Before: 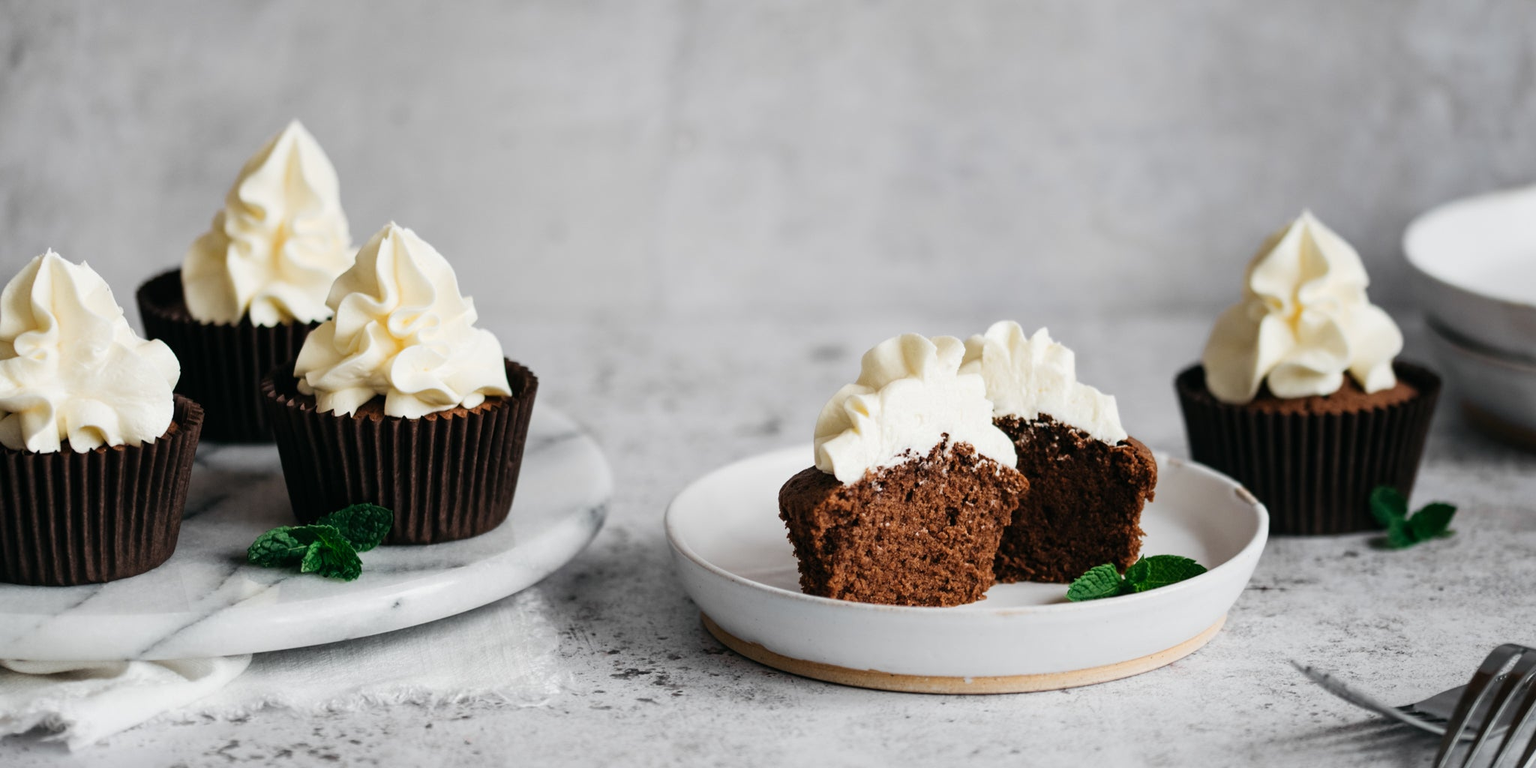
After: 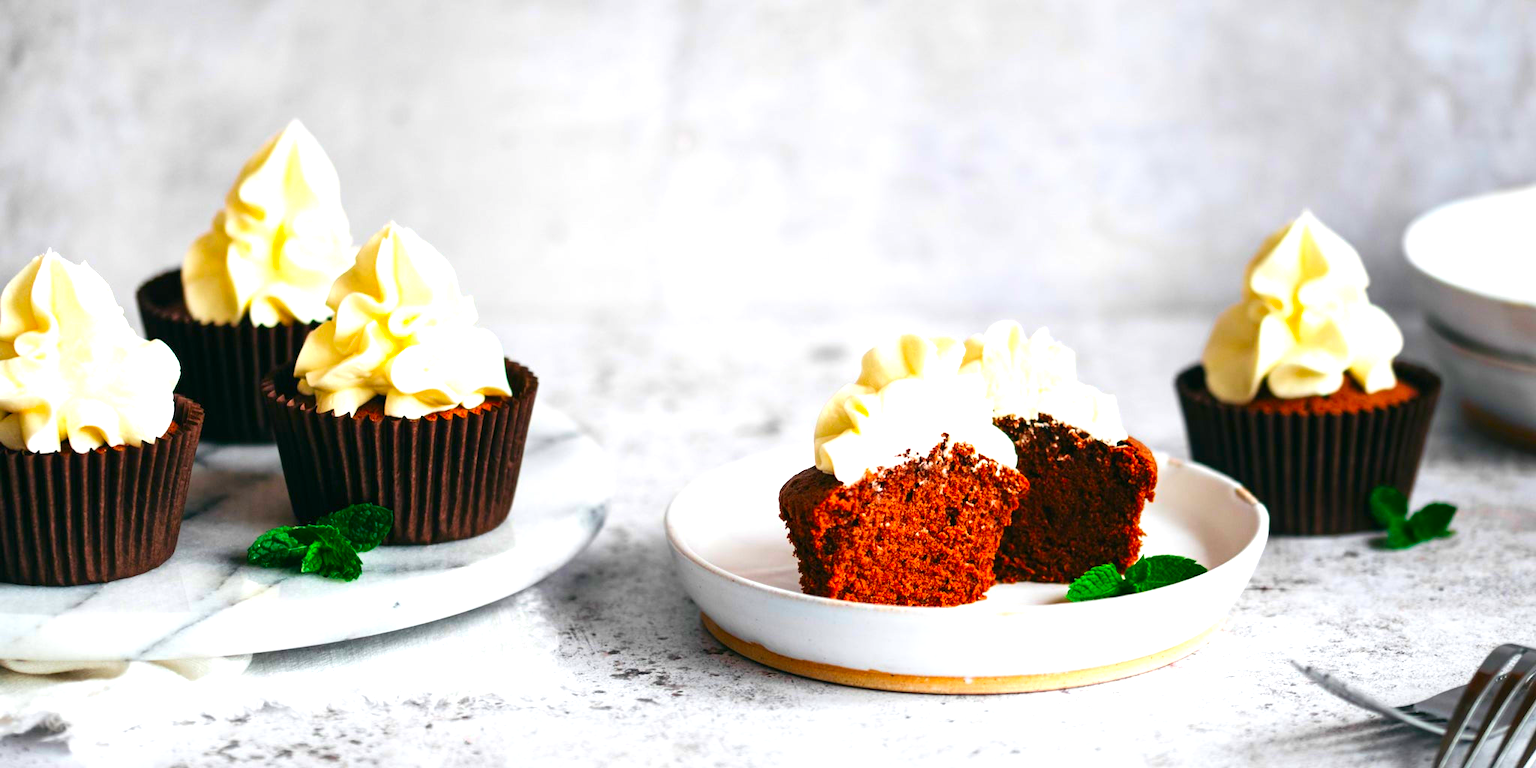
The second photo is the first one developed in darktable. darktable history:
color correction: highlights b* -0.014, saturation 2.16
exposure: black level correction 0, exposure 0.893 EV, compensate highlight preservation false
